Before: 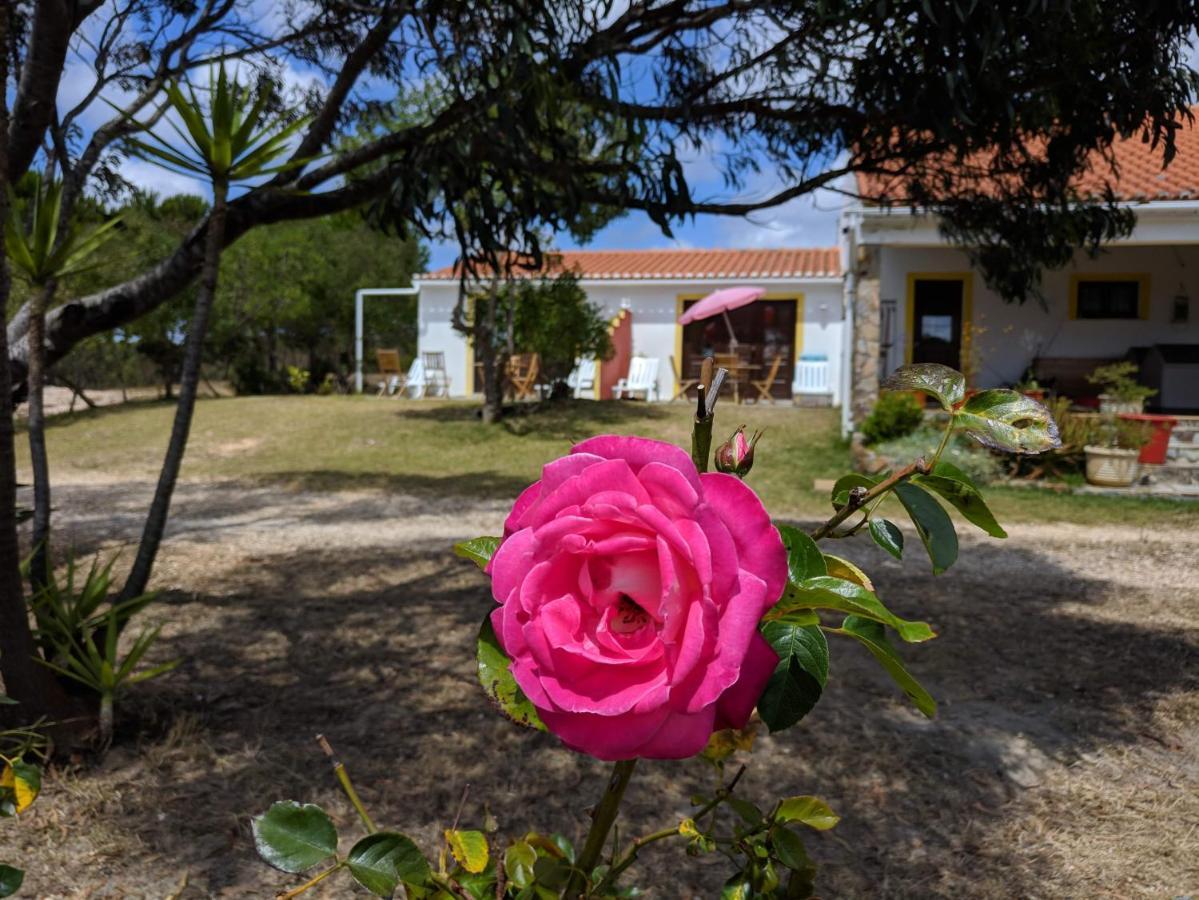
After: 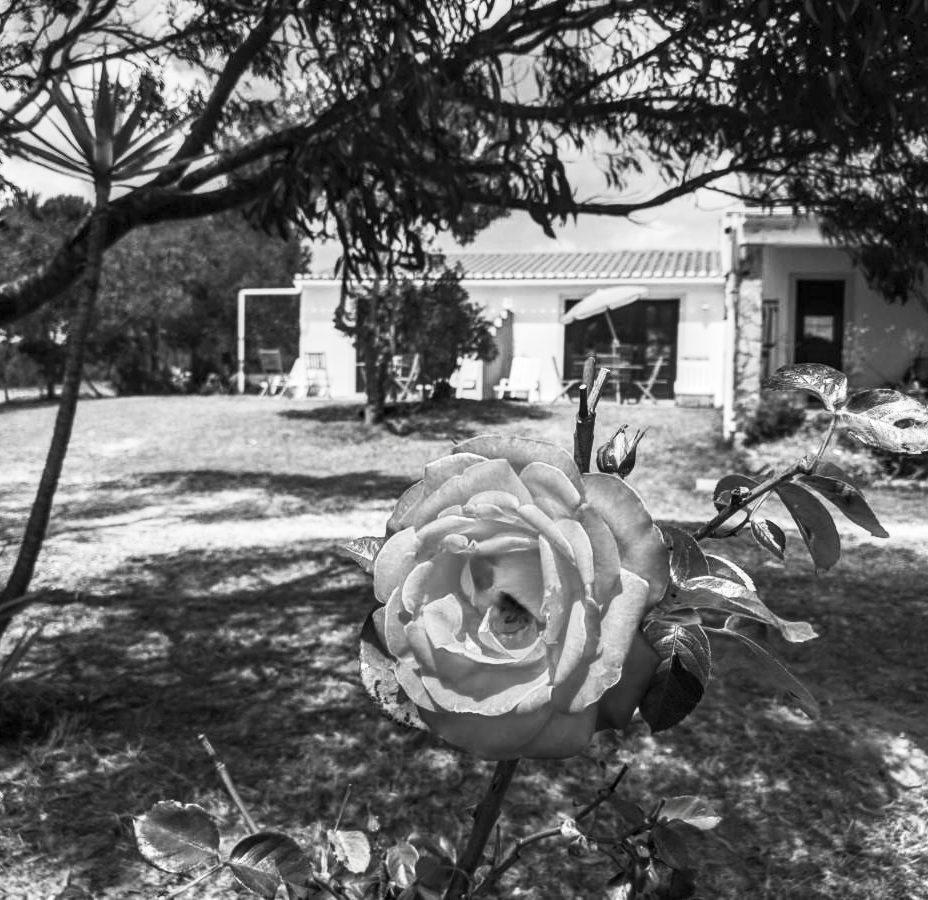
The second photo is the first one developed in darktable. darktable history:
contrast brightness saturation: contrast 0.536, brightness 0.47, saturation -0.994
local contrast: on, module defaults
crop: left 9.882%, right 12.712%
